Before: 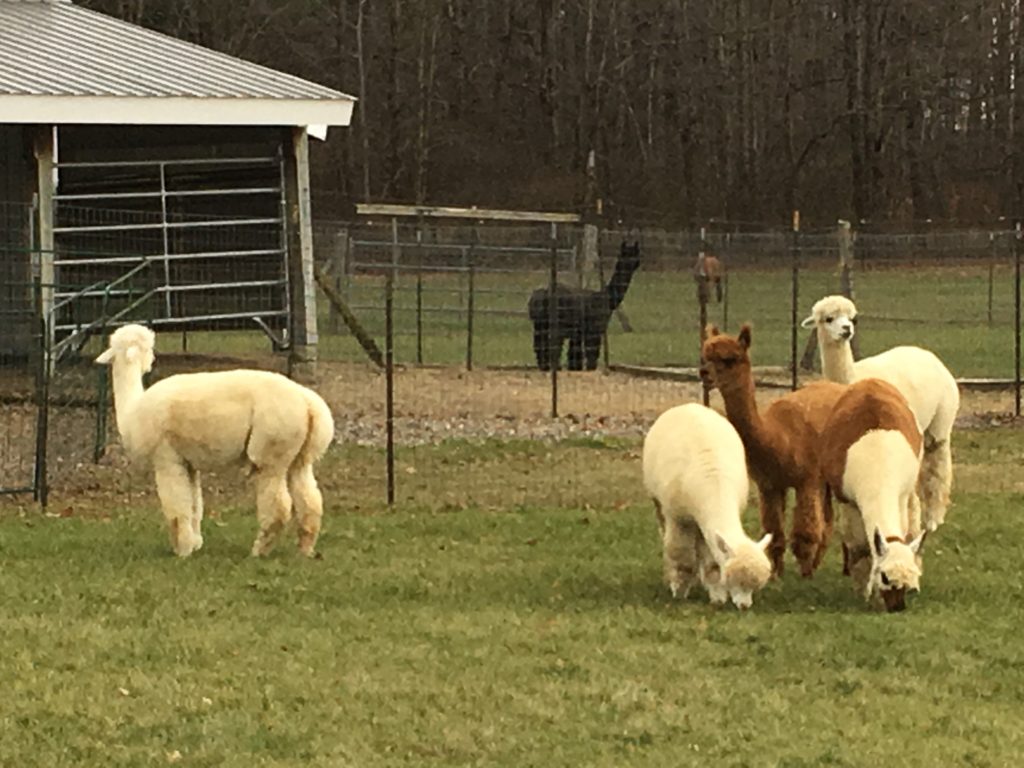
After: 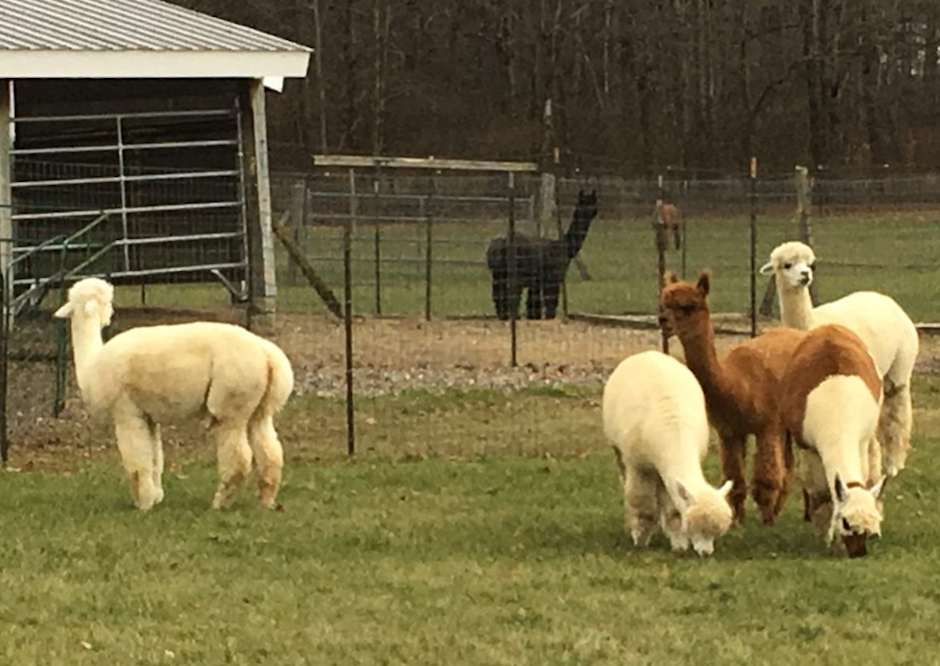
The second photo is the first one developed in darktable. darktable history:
rotate and perspective: rotation -3°, crop left 0.031, crop right 0.968, crop top 0.07, crop bottom 0.93
crop and rotate: angle -2.38°
